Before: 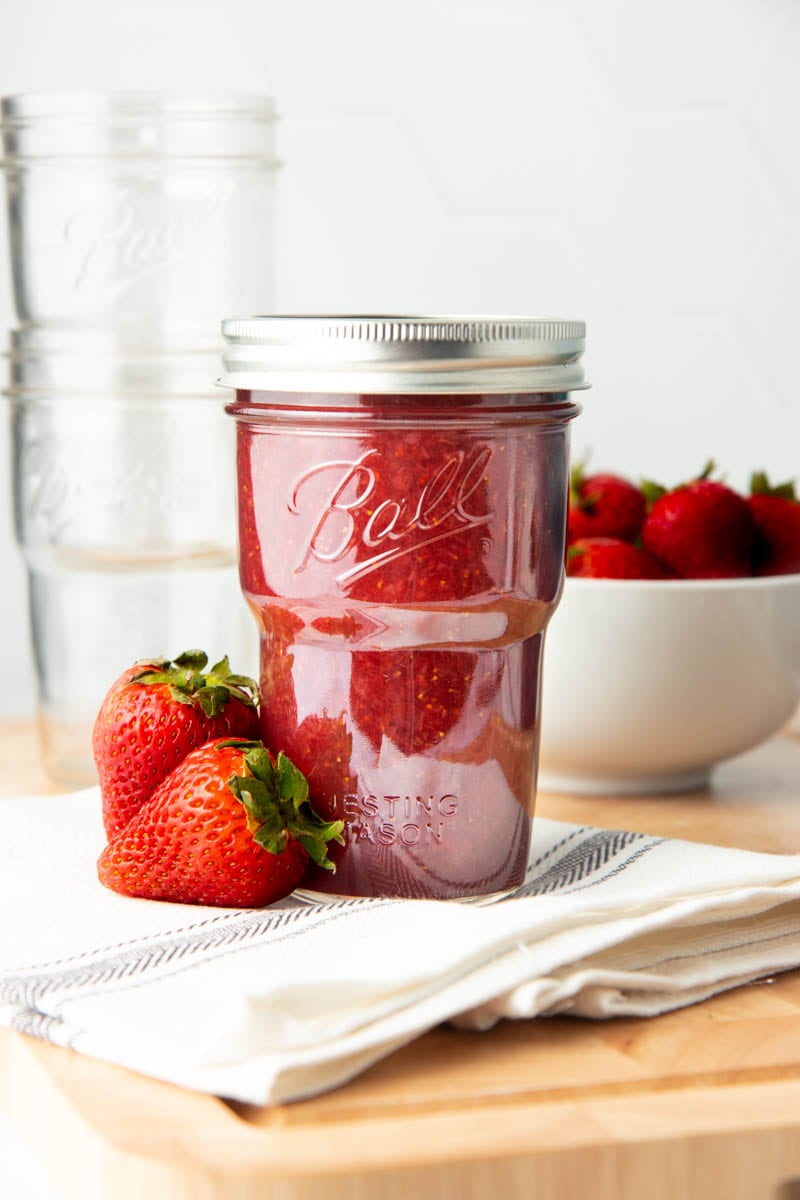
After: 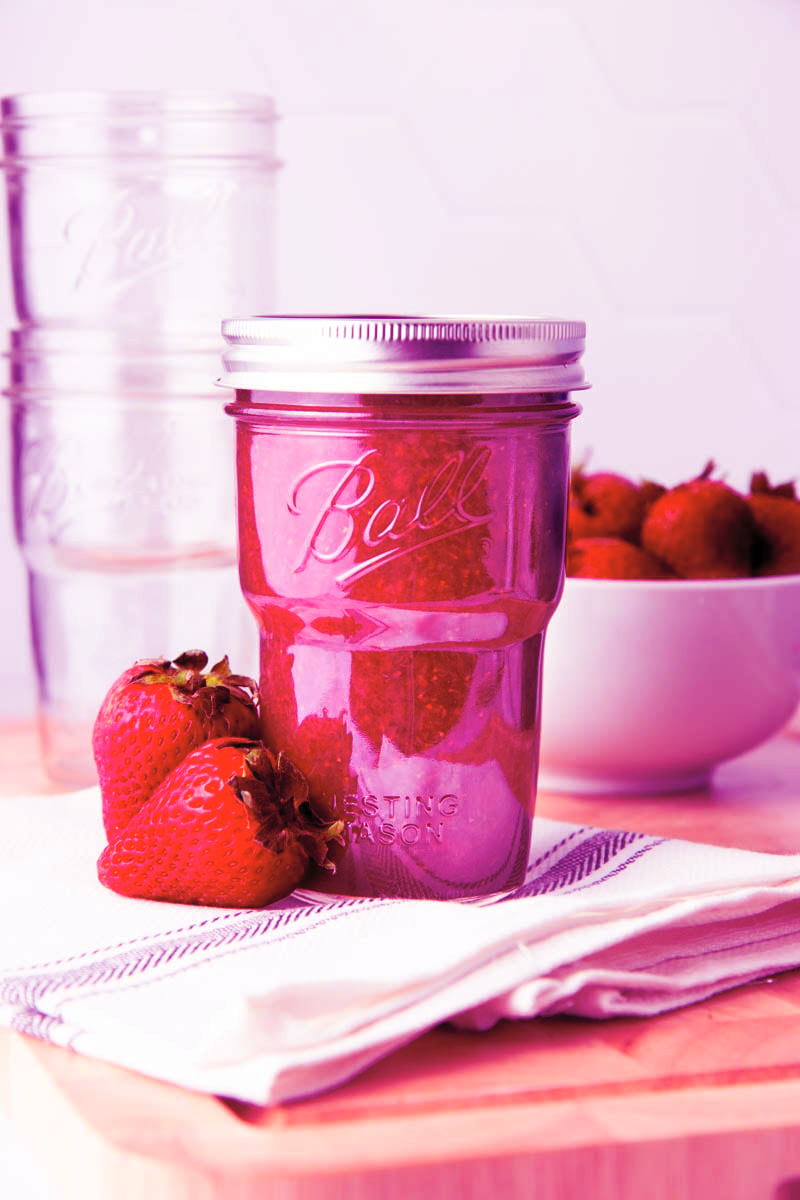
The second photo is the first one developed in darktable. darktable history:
contrast brightness saturation: brightness 0.15
color balance: mode lift, gamma, gain (sRGB), lift [1, 1, 0.101, 1]
